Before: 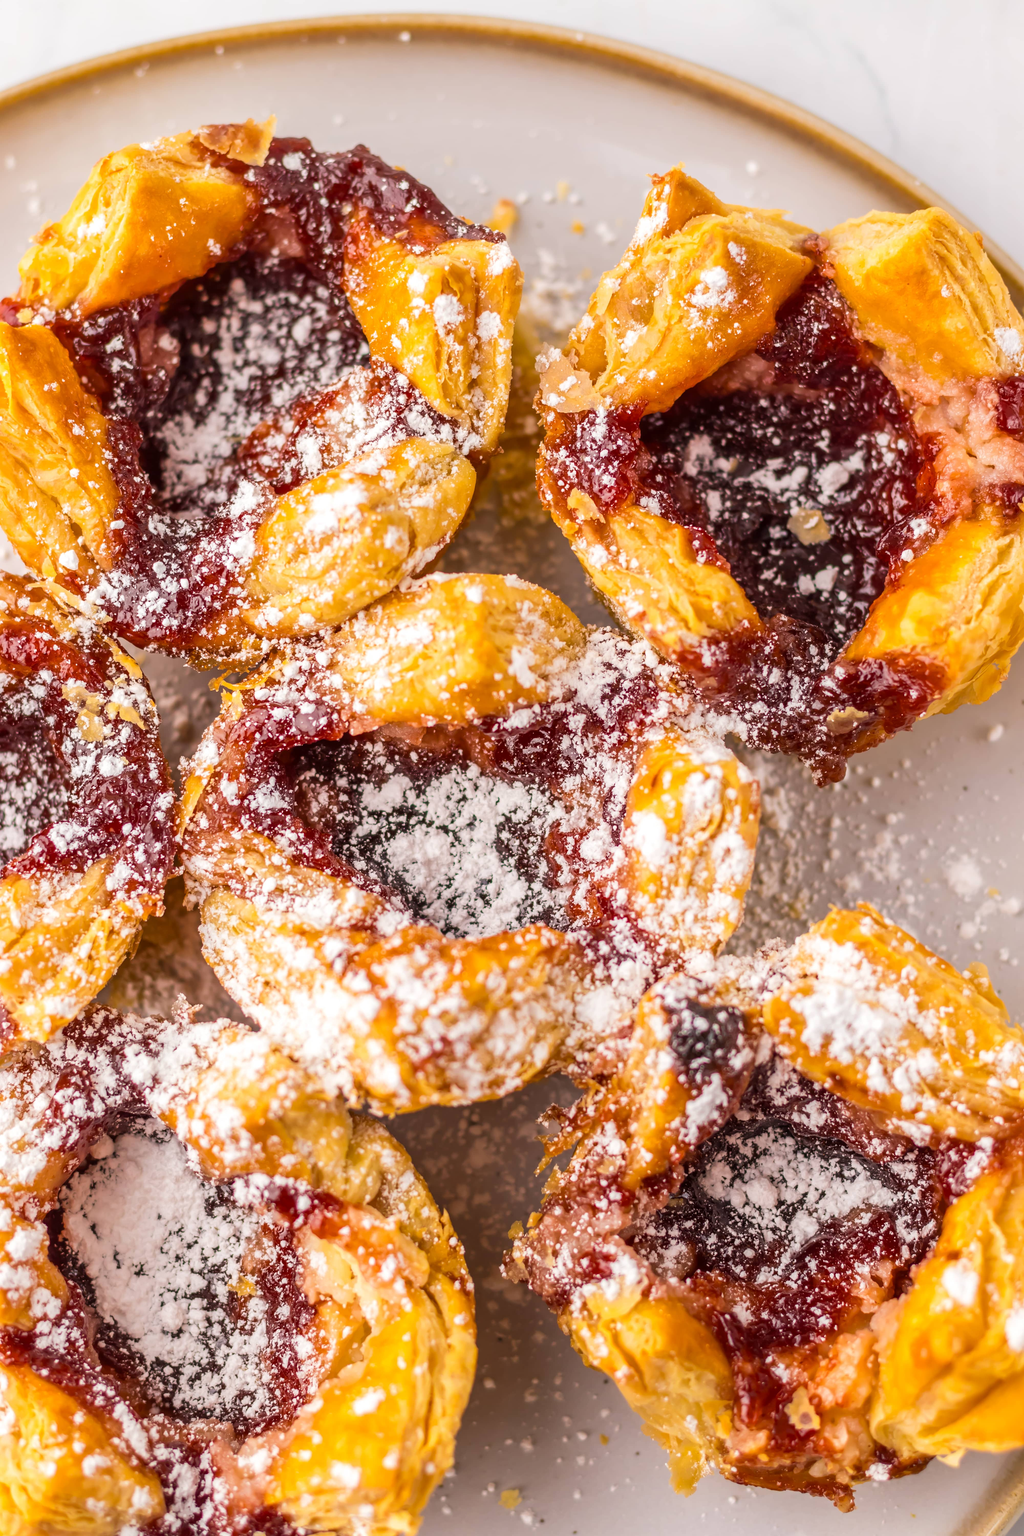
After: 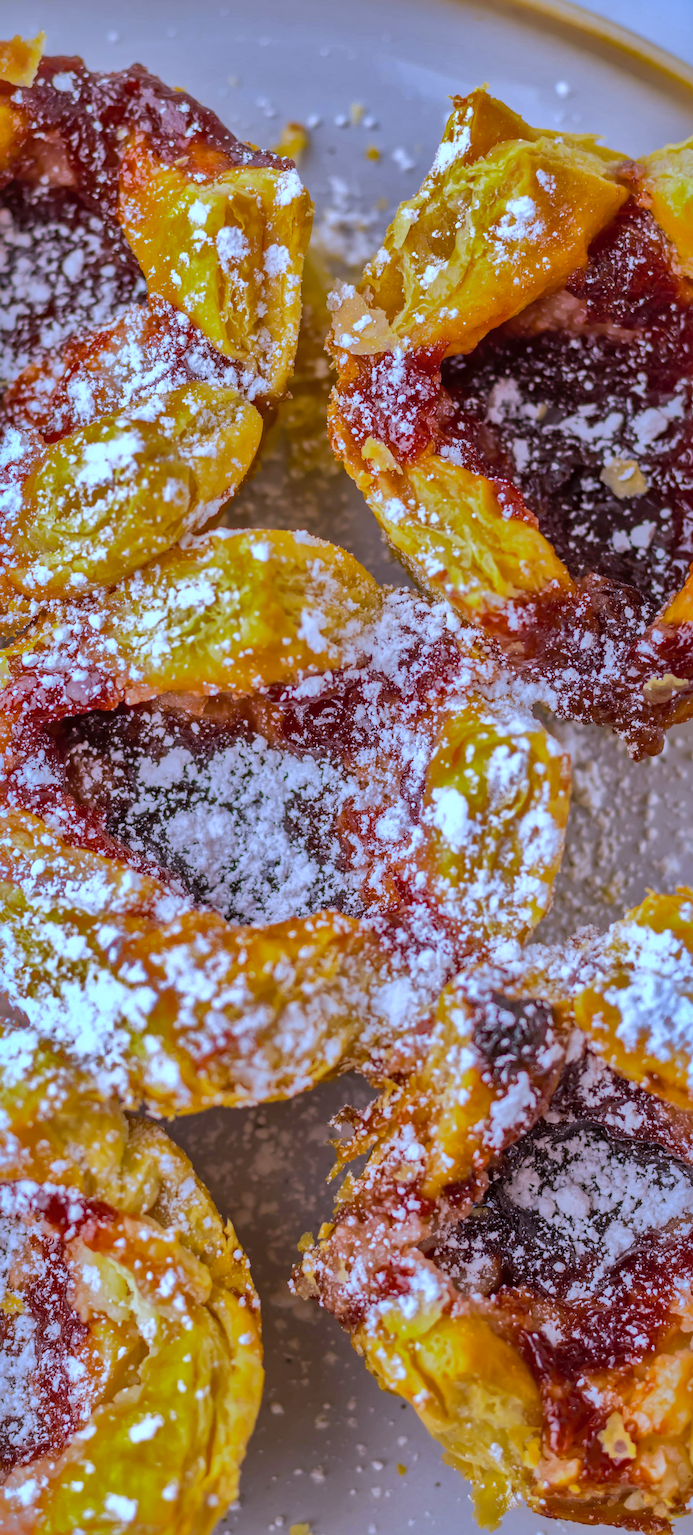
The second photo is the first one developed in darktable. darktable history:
crop and rotate: left 22.918%, top 5.629%, right 14.711%, bottom 2.247%
shadows and highlights: shadows 38.43, highlights -74.54
white balance: red 0.871, blue 1.249
haze removal: compatibility mode true, adaptive false
